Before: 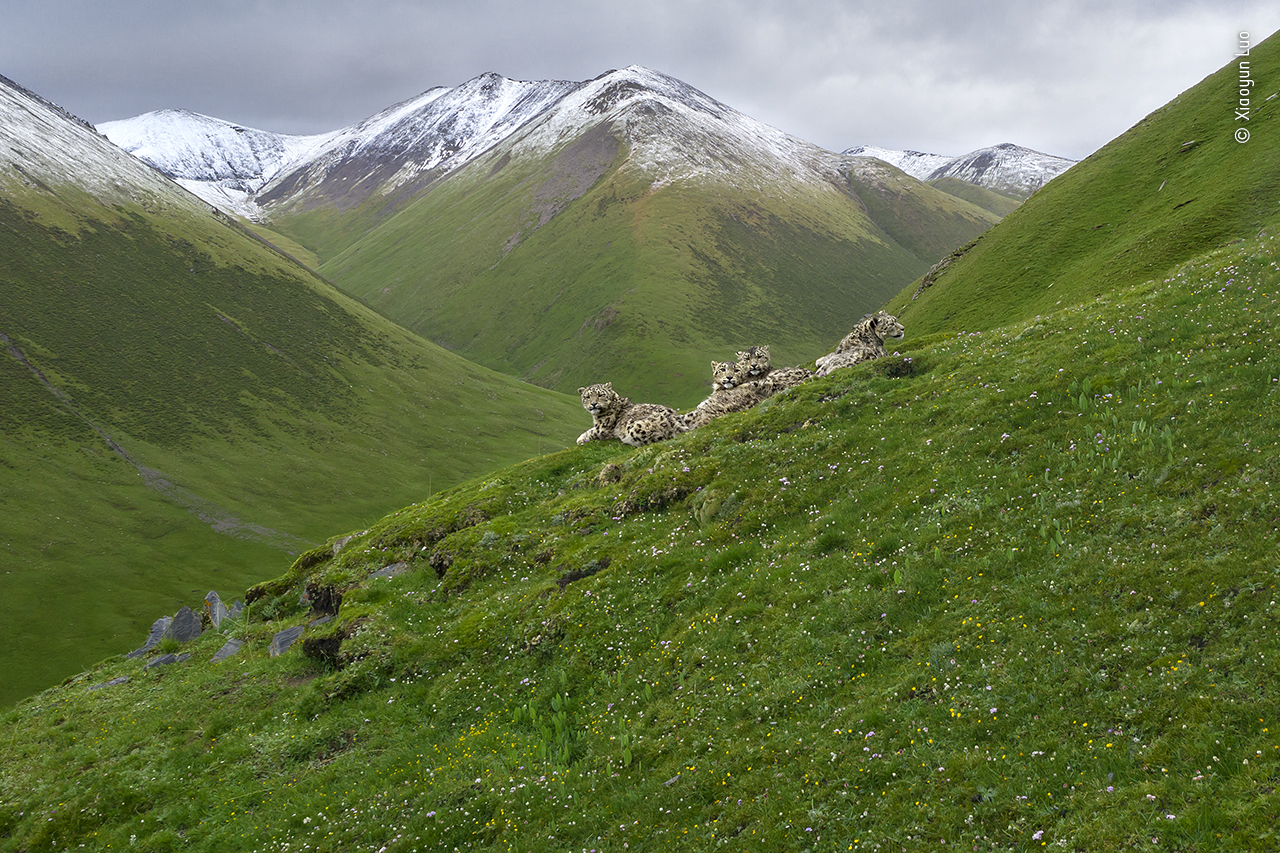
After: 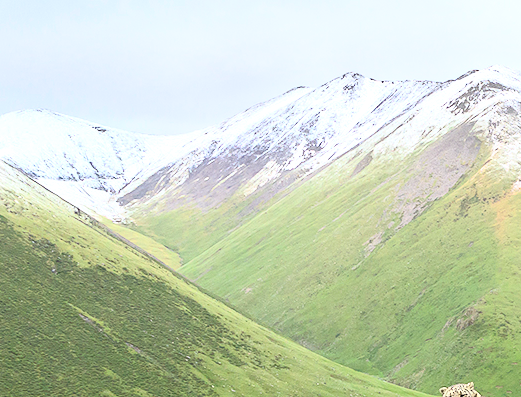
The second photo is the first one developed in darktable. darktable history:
exposure: exposure 0.559 EV, compensate highlight preservation false
contrast brightness saturation: contrast 0.384, brightness 0.537
crop and rotate: left 10.816%, top 0.096%, right 48.403%, bottom 53.248%
